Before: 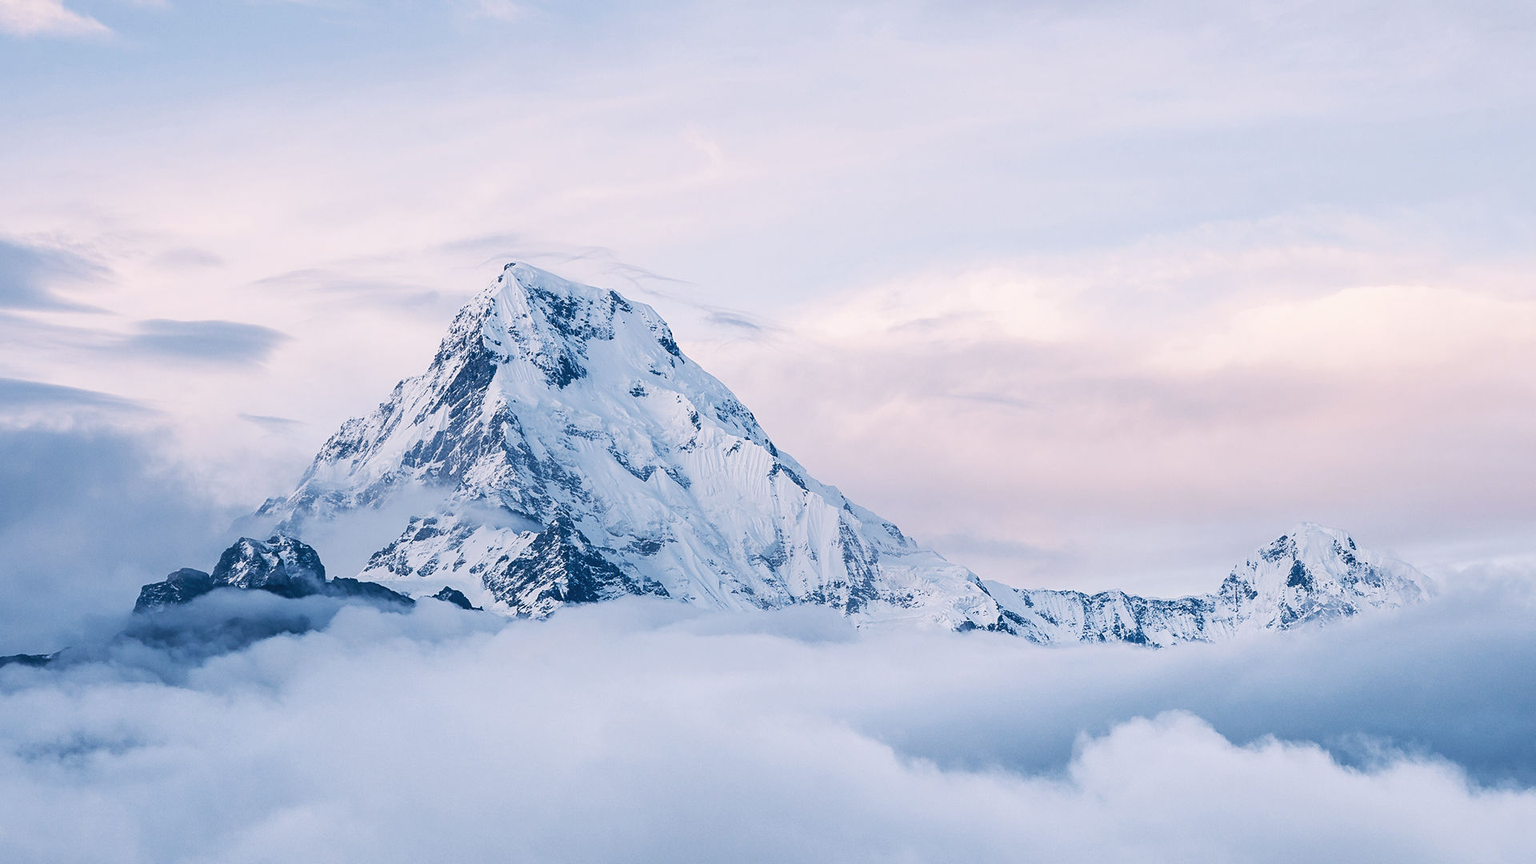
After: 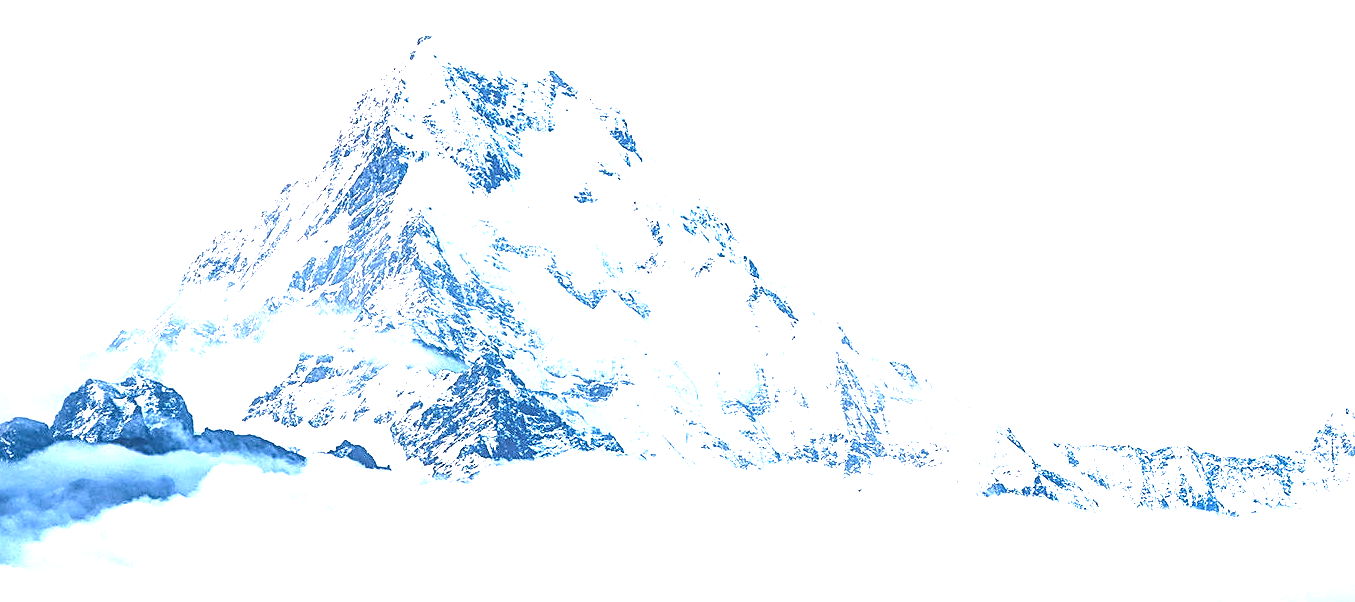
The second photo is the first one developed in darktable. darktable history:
crop: left 11.137%, top 27.137%, right 18.247%, bottom 17.102%
sharpen: on, module defaults
local contrast: on, module defaults
exposure: black level correction 0, exposure 1.914 EV, compensate highlight preservation false
